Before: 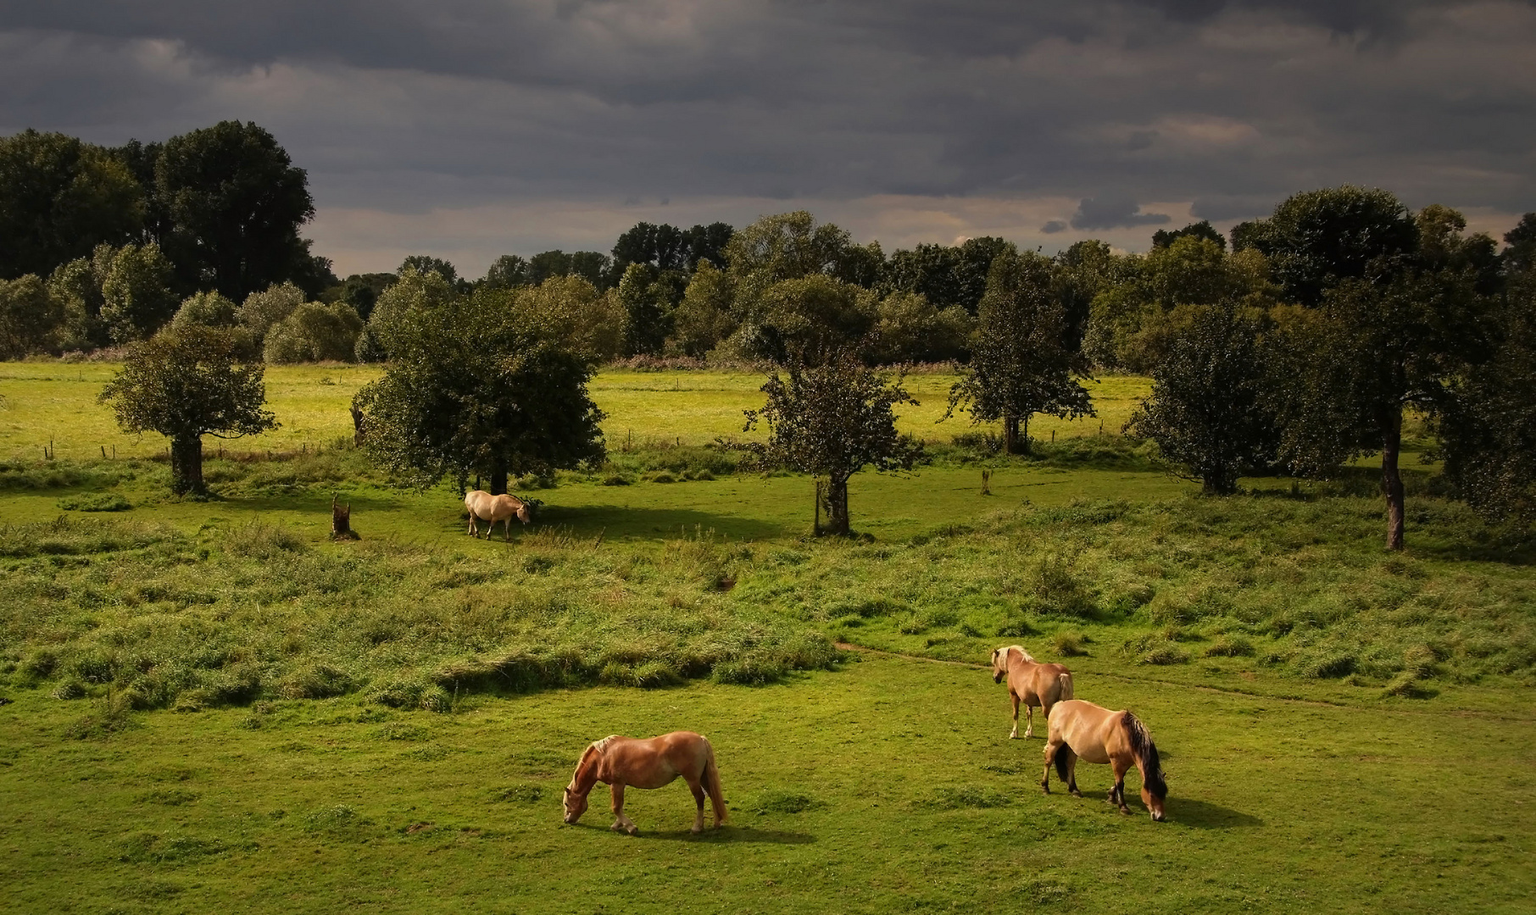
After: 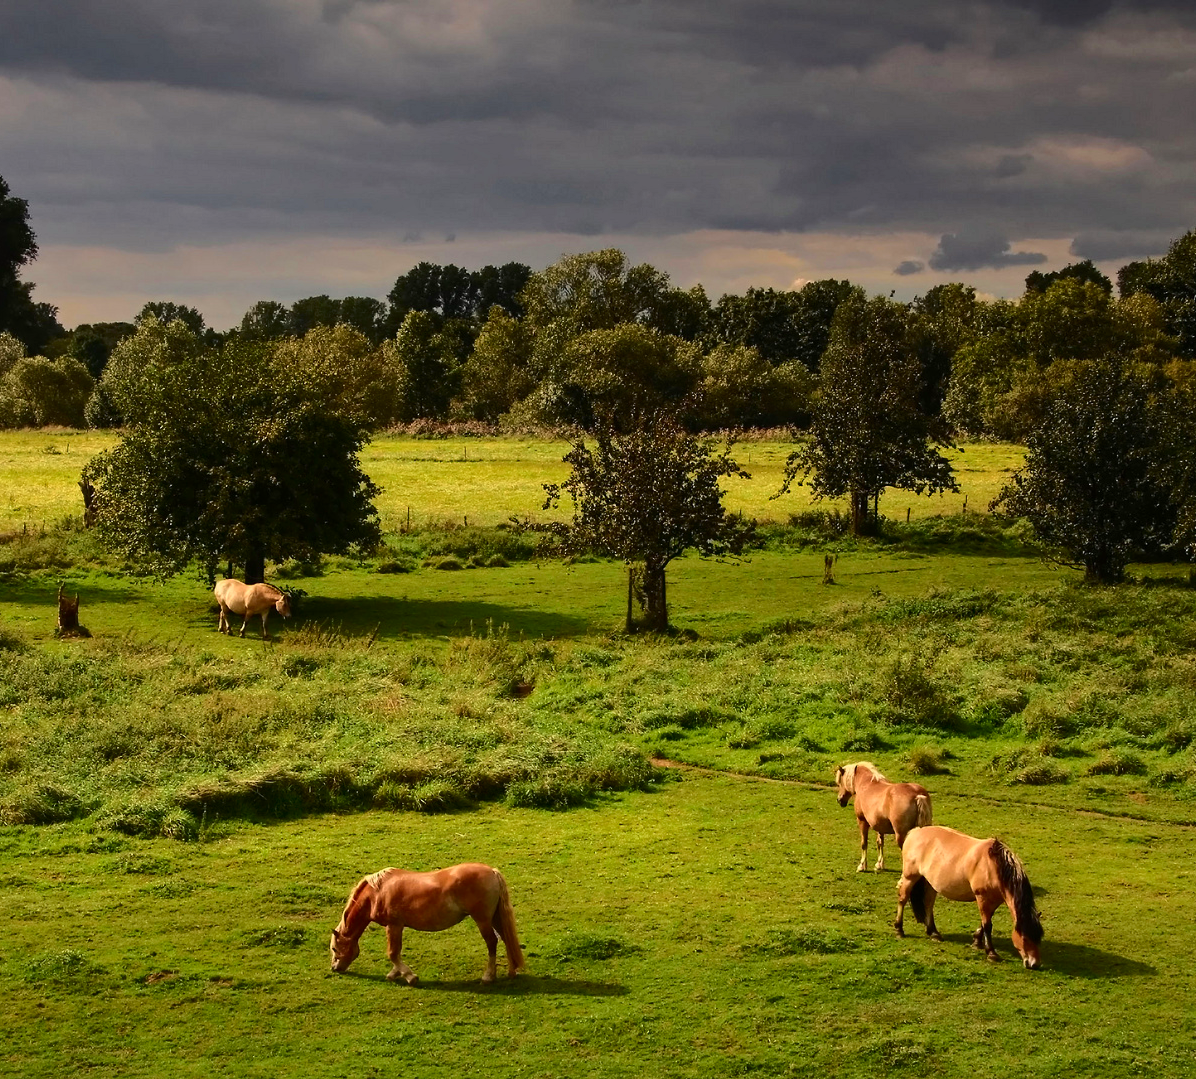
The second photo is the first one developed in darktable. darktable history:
crop and rotate: left 18.442%, right 15.508%
tone curve: curves: ch0 [(0, 0) (0.234, 0.191) (0.48, 0.534) (0.608, 0.667) (0.725, 0.809) (0.864, 0.922) (1, 1)]; ch1 [(0, 0) (0.453, 0.43) (0.5, 0.5) (0.615, 0.649) (1, 1)]; ch2 [(0, 0) (0.5, 0.5) (0.586, 0.617) (1, 1)], color space Lab, independent channels, preserve colors none
shadows and highlights: shadows 32.83, highlights -47.7, soften with gaussian
